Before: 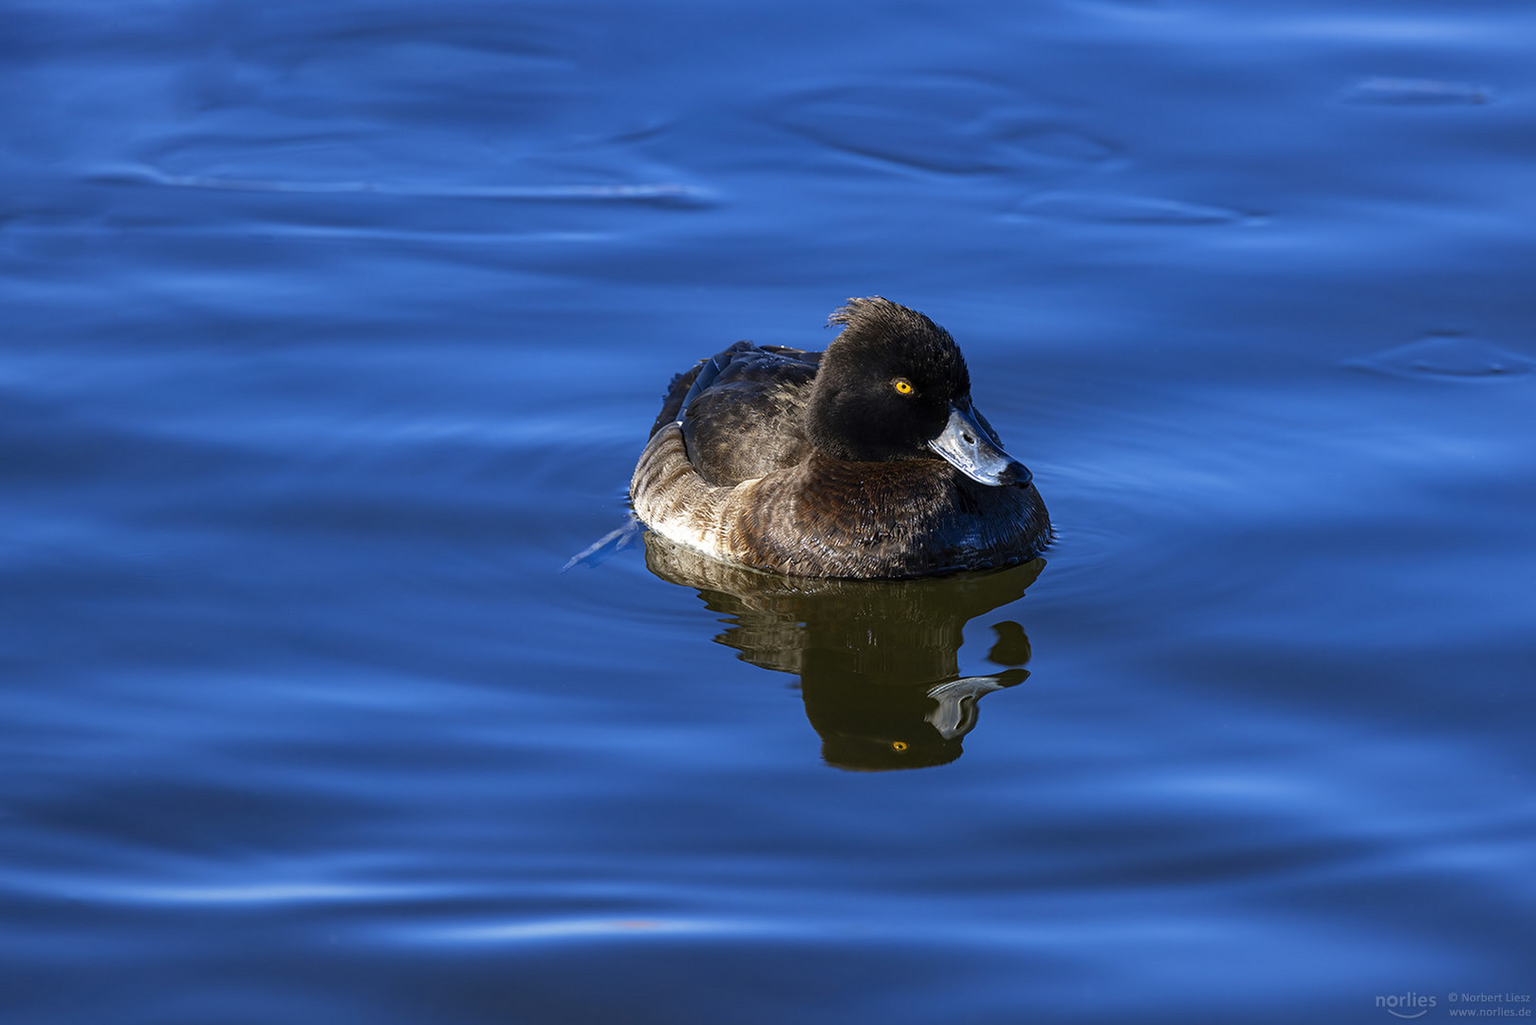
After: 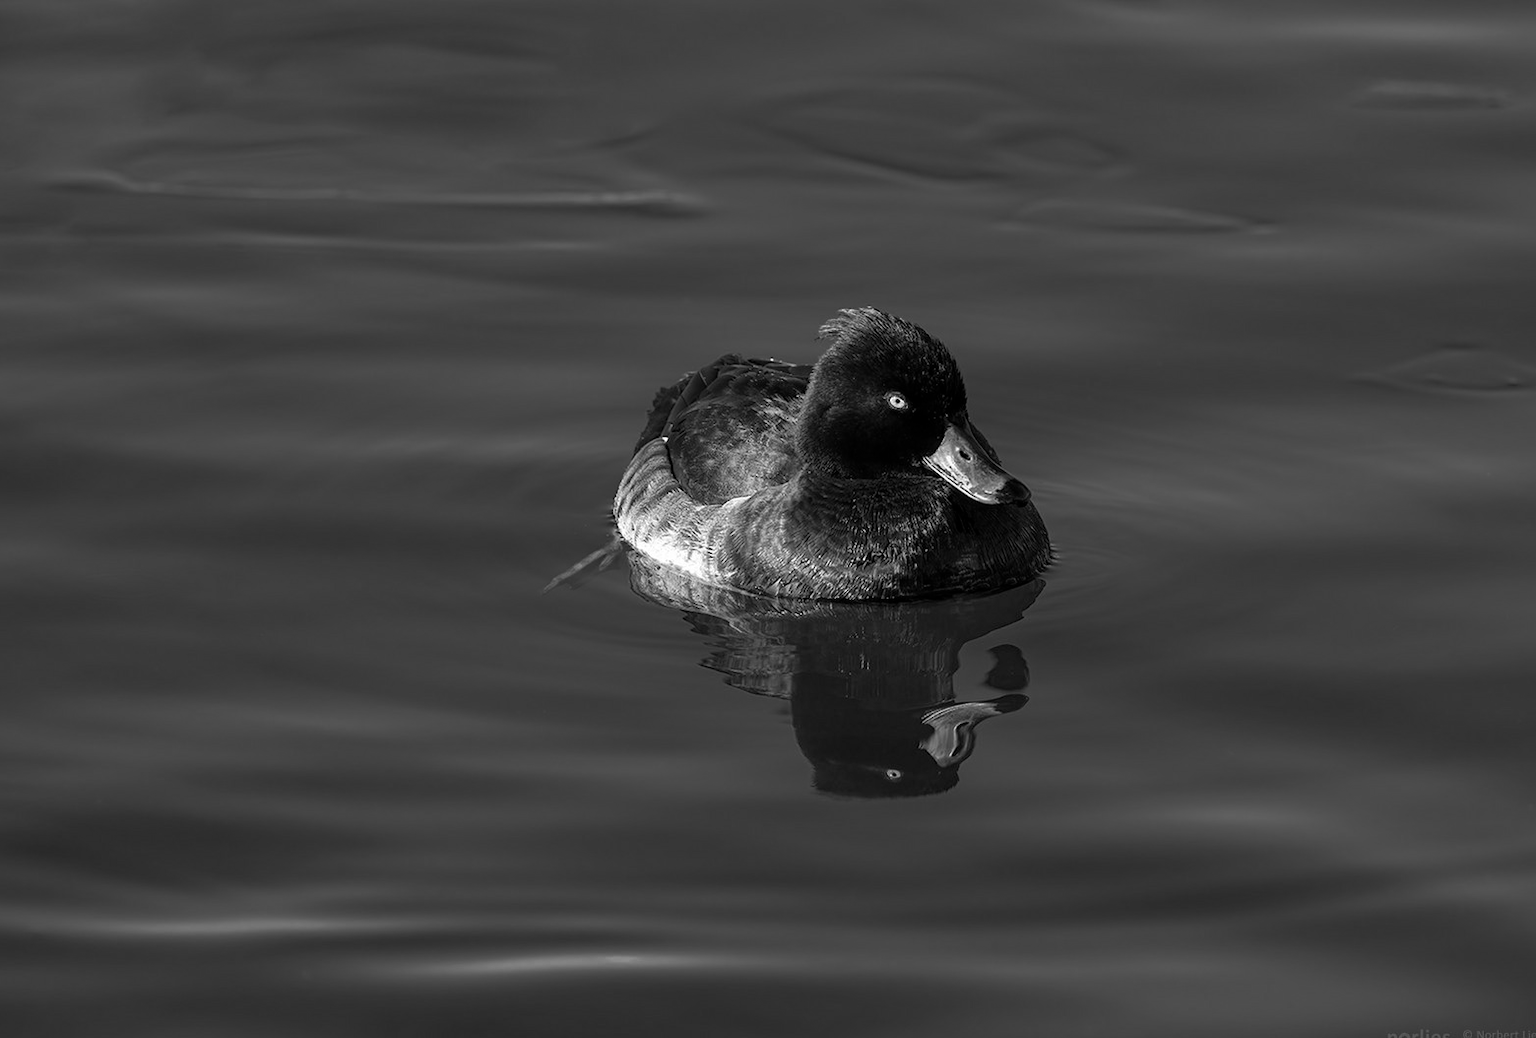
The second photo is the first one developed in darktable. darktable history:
color zones: curves: ch0 [(0.002, 0.593) (0.143, 0.417) (0.285, 0.541) (0.455, 0.289) (0.608, 0.327) (0.727, 0.283) (0.869, 0.571) (1, 0.603)]; ch1 [(0, 0) (0.143, 0) (0.286, 0) (0.429, 0) (0.571, 0) (0.714, 0) (0.857, 0)]
crop and rotate: left 2.536%, right 1.107%, bottom 2.246%
